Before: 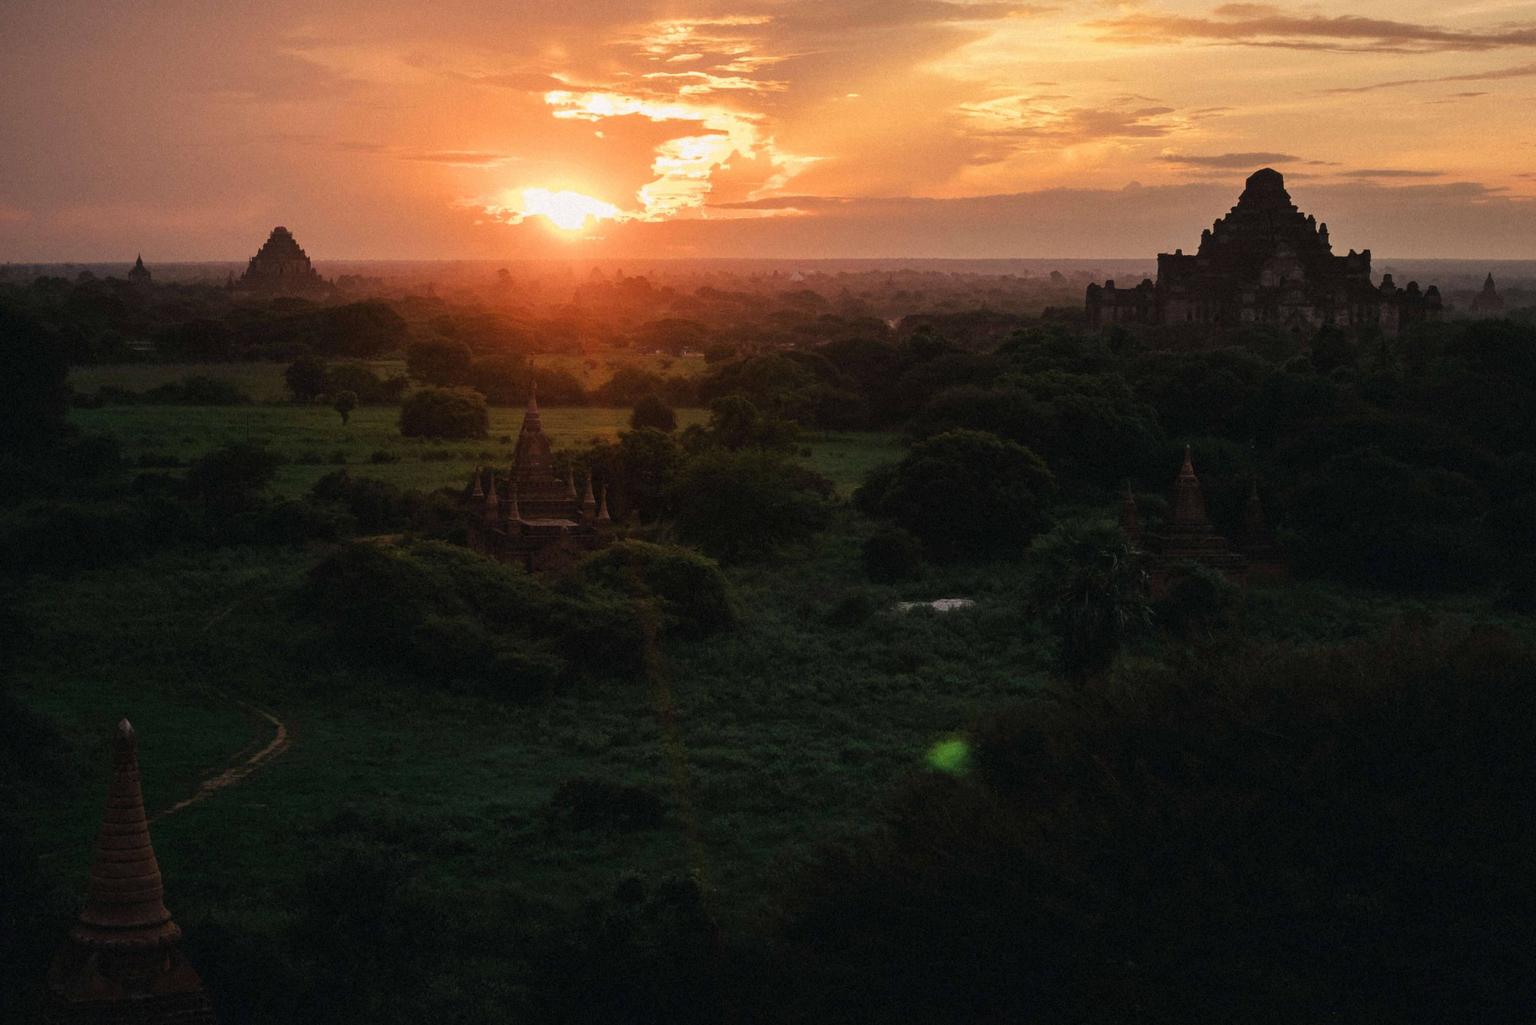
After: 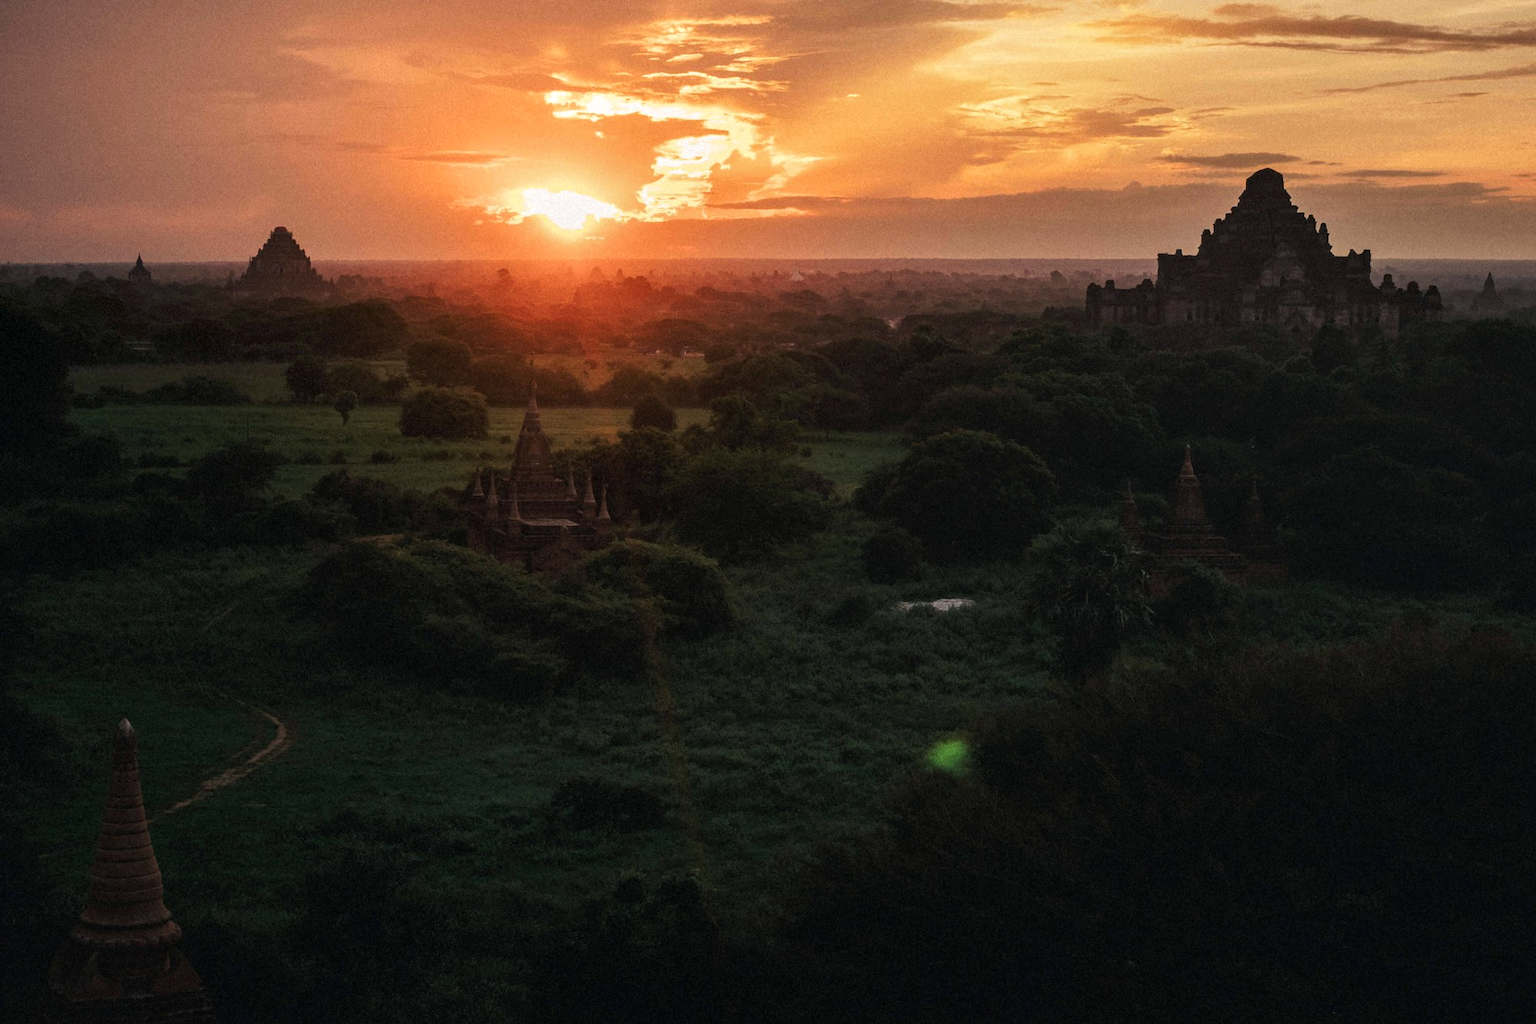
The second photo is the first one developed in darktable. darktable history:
local contrast: on, module defaults
tone curve: curves: ch0 [(0, 0) (0.003, 0.014) (0.011, 0.019) (0.025, 0.028) (0.044, 0.044) (0.069, 0.069) (0.1, 0.1) (0.136, 0.131) (0.177, 0.168) (0.224, 0.206) (0.277, 0.255) (0.335, 0.309) (0.399, 0.374) (0.468, 0.452) (0.543, 0.535) (0.623, 0.623) (0.709, 0.72) (0.801, 0.815) (0.898, 0.898) (1, 1)], preserve colors none
